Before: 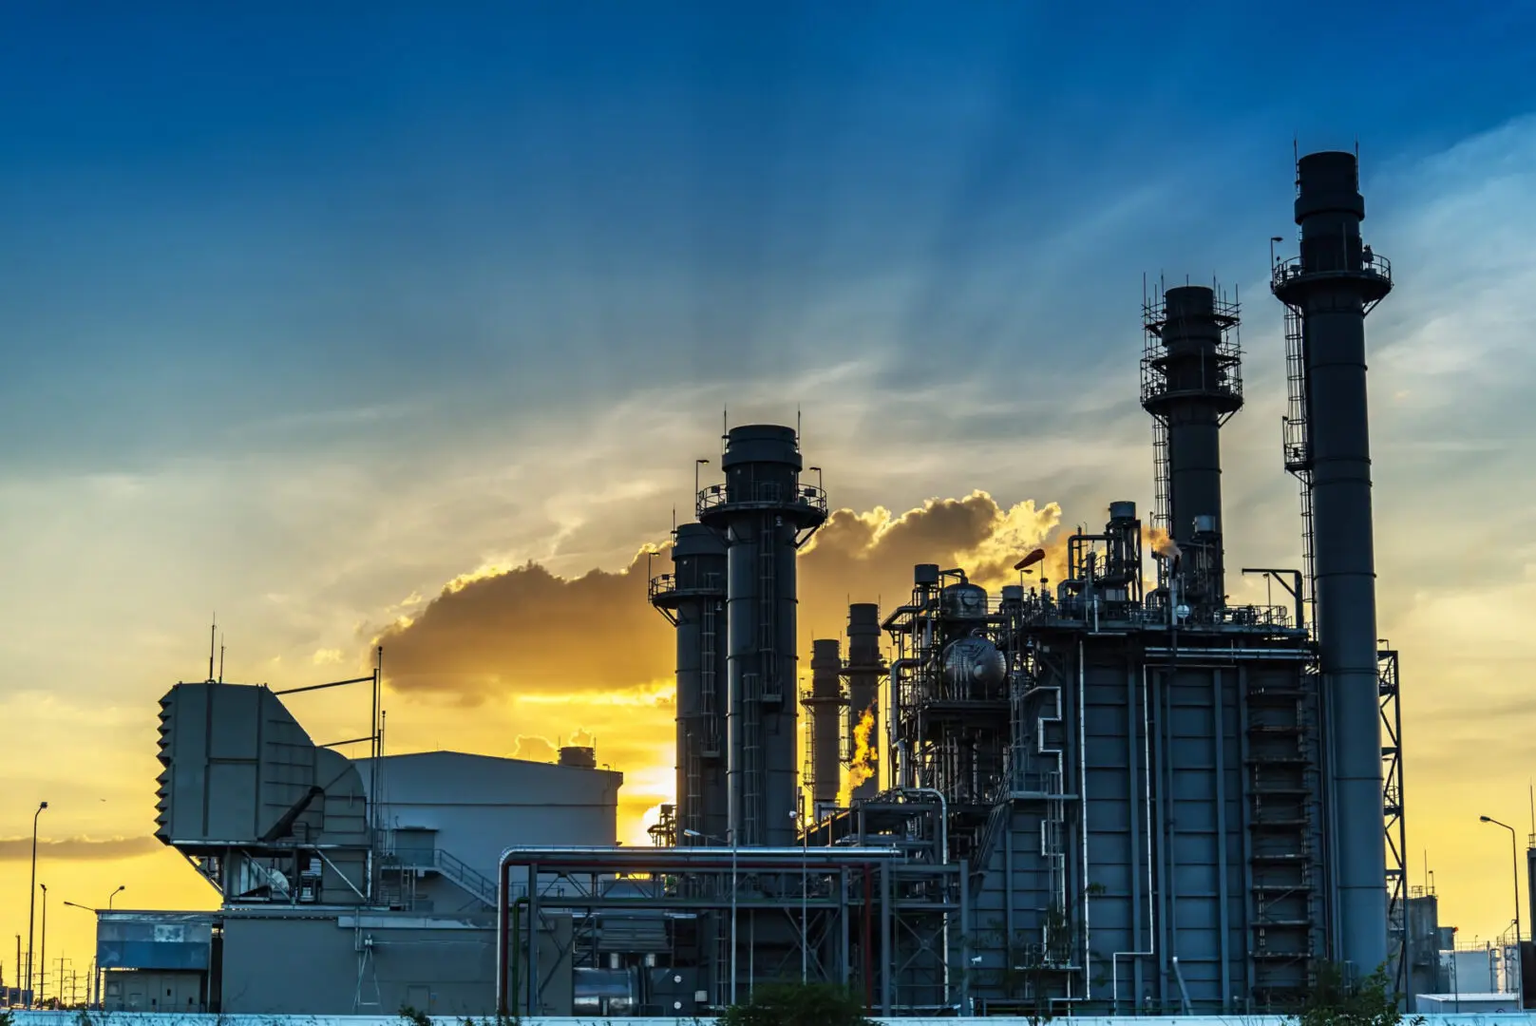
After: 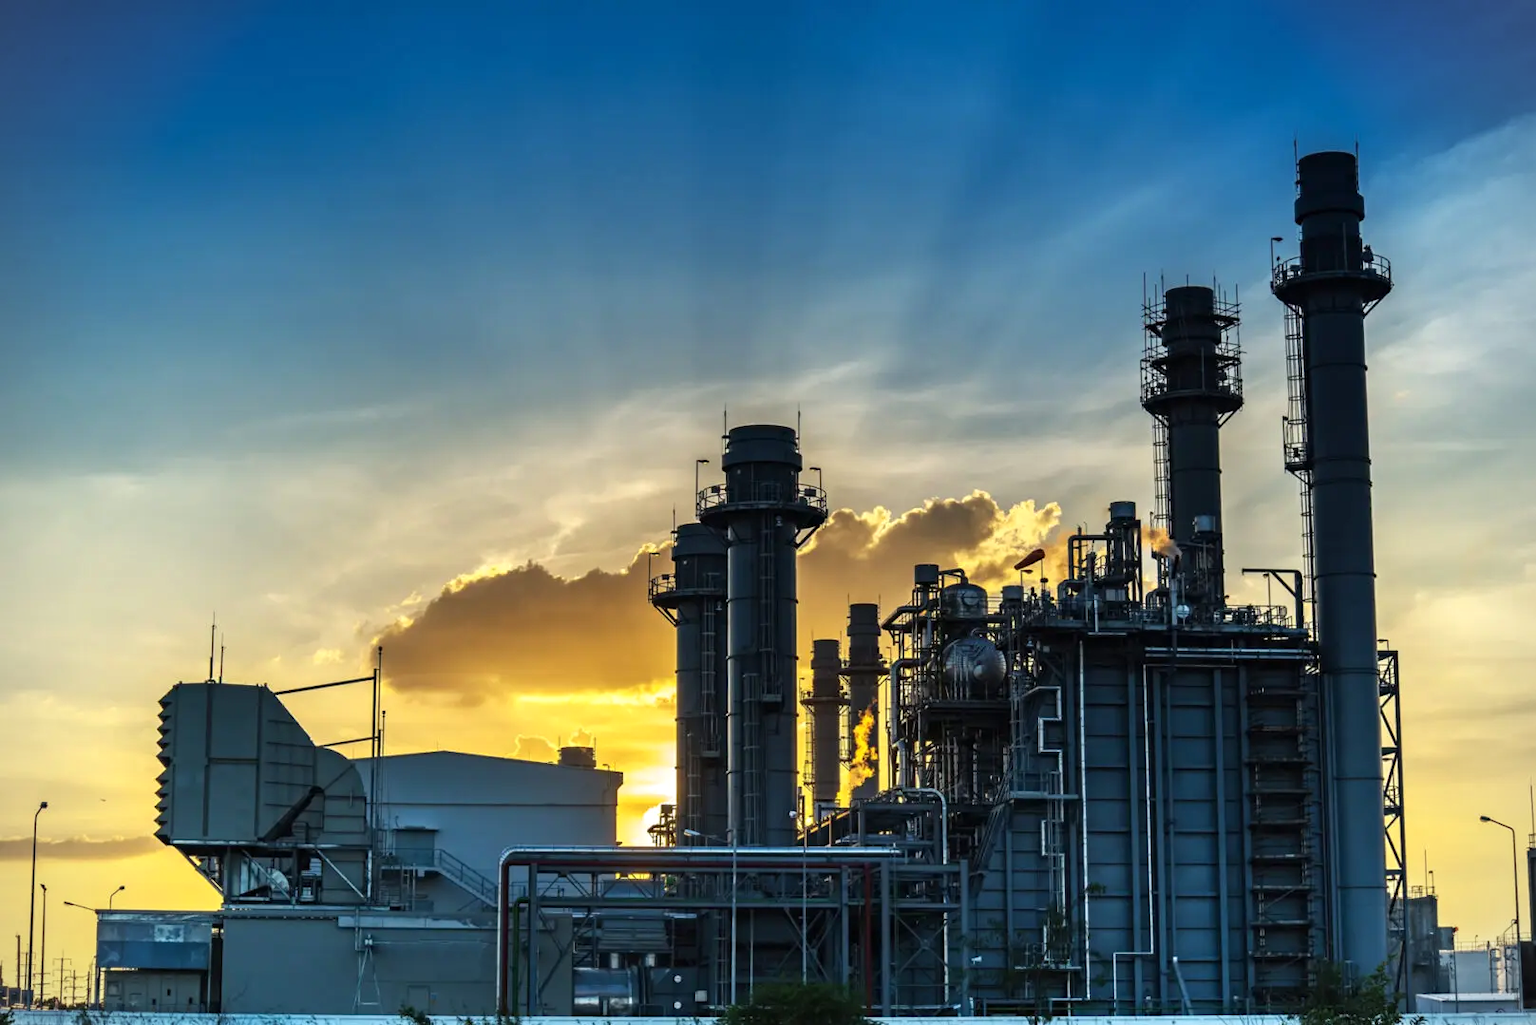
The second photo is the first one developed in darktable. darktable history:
exposure: exposure 0.131 EV, compensate highlight preservation false
vignetting: fall-off start 91.19%
